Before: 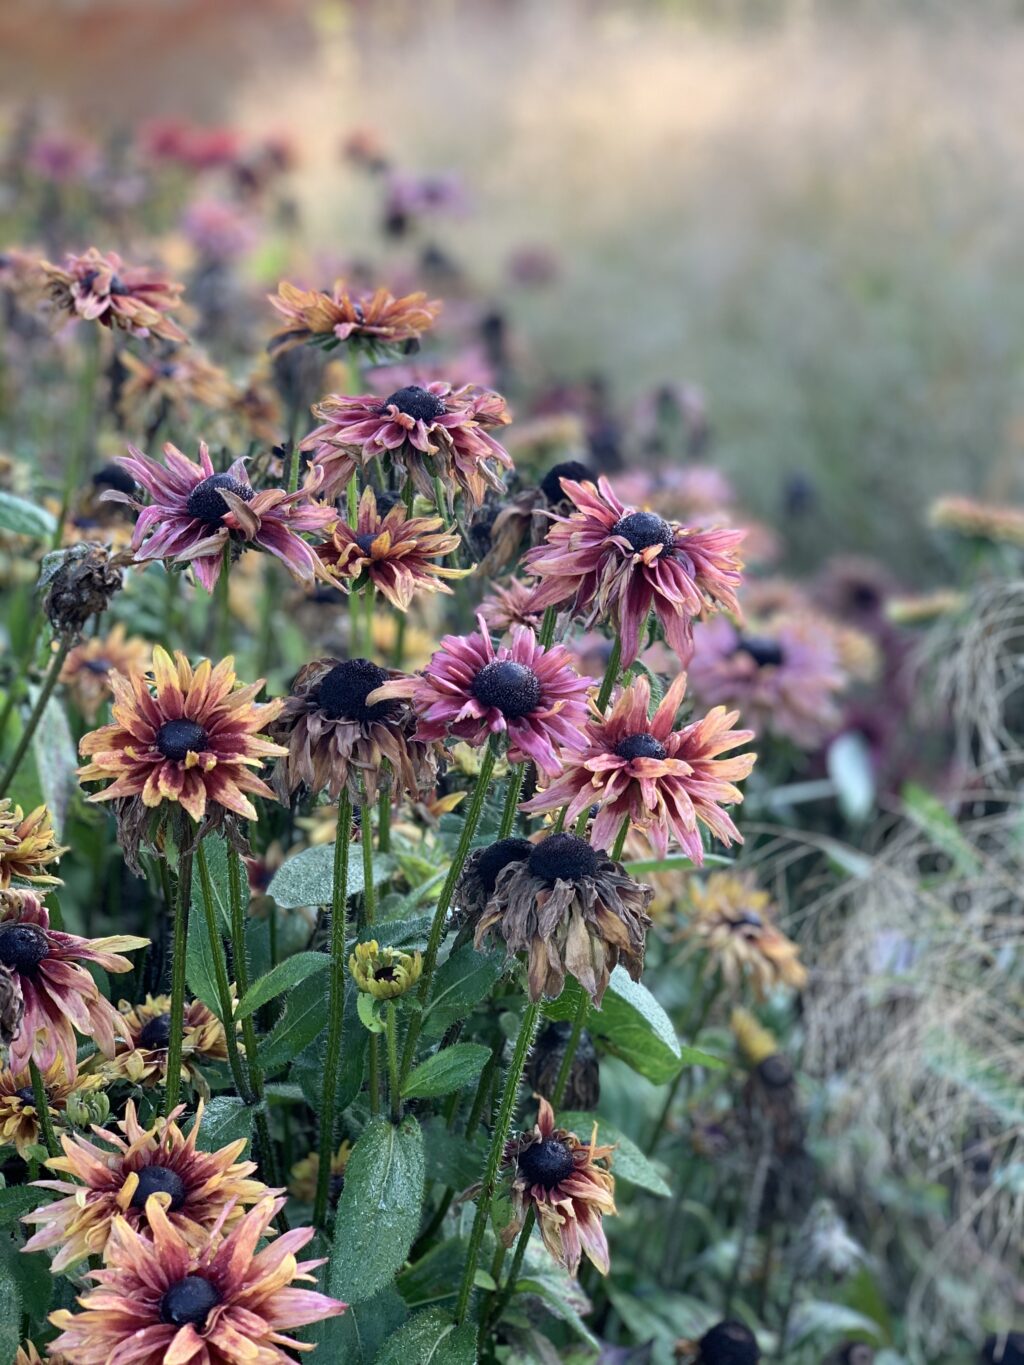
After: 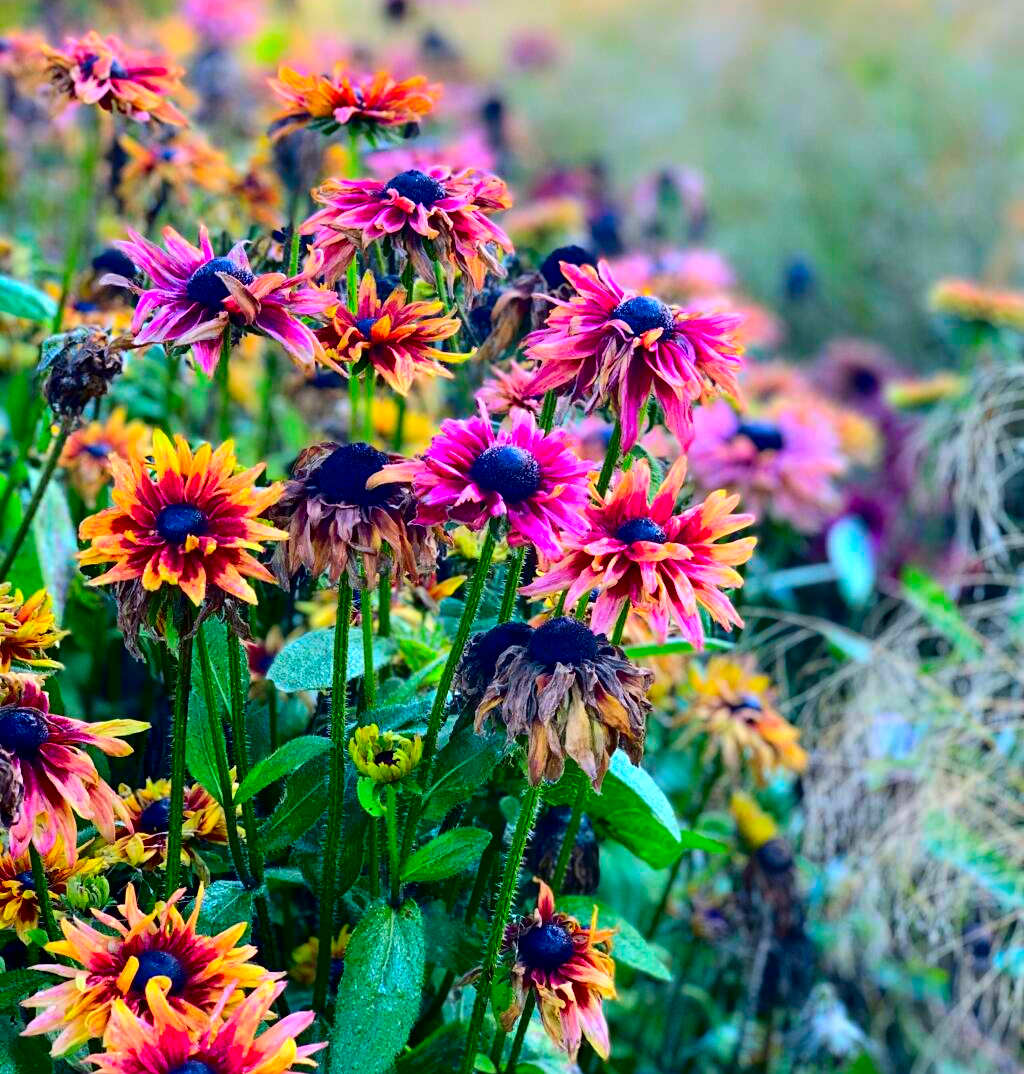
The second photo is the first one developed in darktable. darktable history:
crop and rotate: top 15.864%, bottom 5.412%
tone curve: curves: ch0 [(0, 0) (0.003, 0) (0.011, 0.001) (0.025, 0.003) (0.044, 0.005) (0.069, 0.012) (0.1, 0.023) (0.136, 0.039) (0.177, 0.088) (0.224, 0.15) (0.277, 0.239) (0.335, 0.334) (0.399, 0.43) (0.468, 0.526) (0.543, 0.621) (0.623, 0.711) (0.709, 0.791) (0.801, 0.87) (0.898, 0.949) (1, 1)], color space Lab, independent channels, preserve colors none
color correction: highlights b* 0.06, saturation 2.95
